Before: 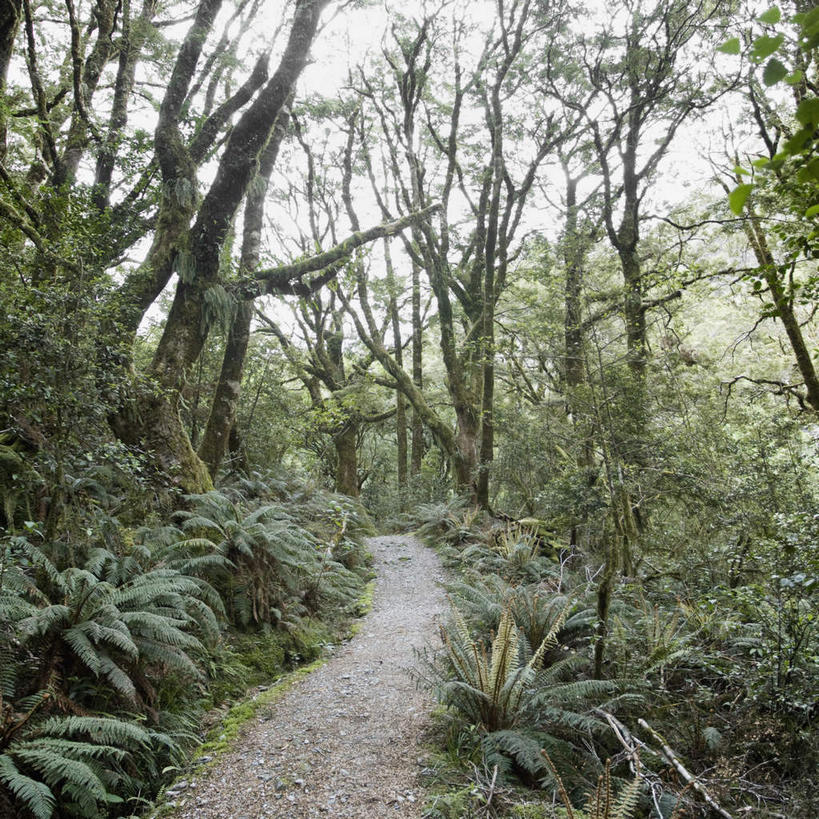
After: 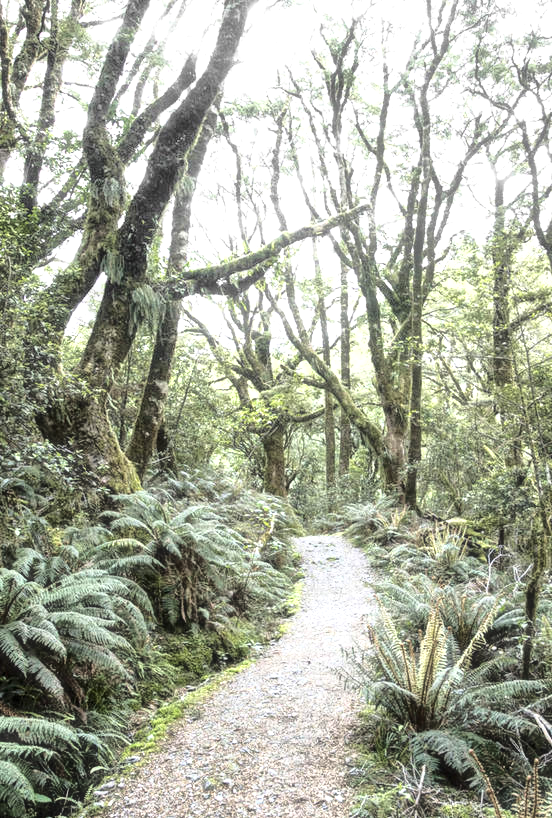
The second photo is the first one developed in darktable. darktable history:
shadows and highlights: shadows 8.52, white point adjustment 0.98, highlights -40.48
haze removal: strength -0.098, adaptive false
crop and rotate: left 8.898%, right 23.609%
local contrast: detail 130%
base curve: curves: ch0 [(0, 0) (0.026, 0.03) (0.109, 0.232) (0.351, 0.748) (0.669, 0.968) (1, 1)], preserve colors average RGB
